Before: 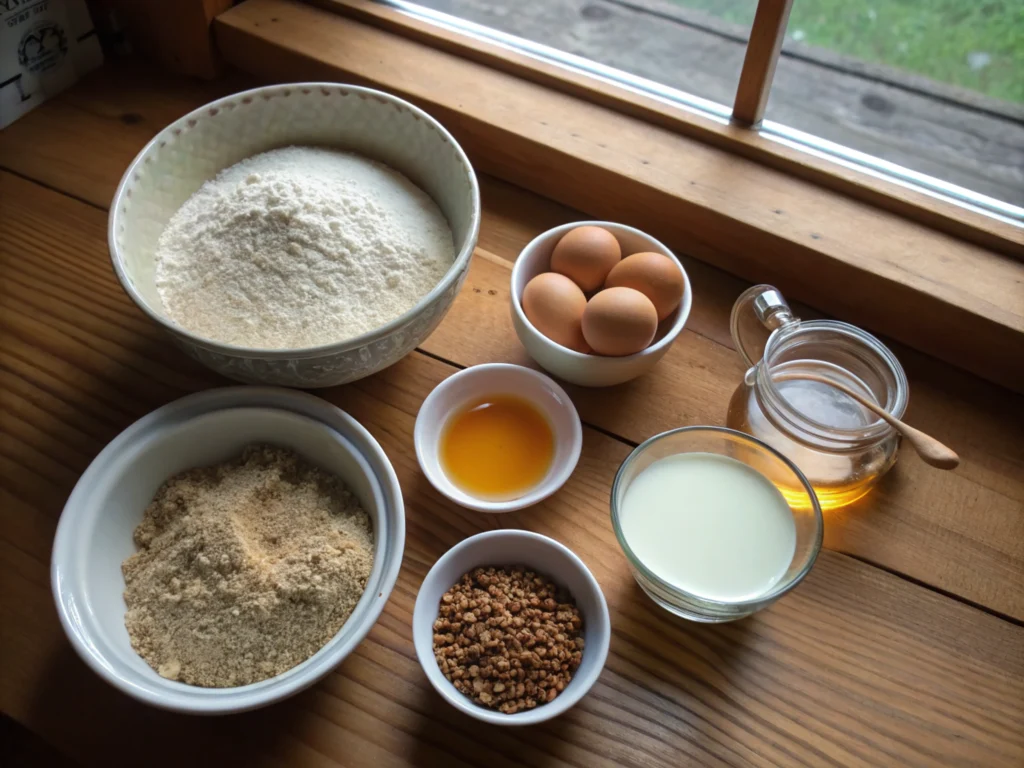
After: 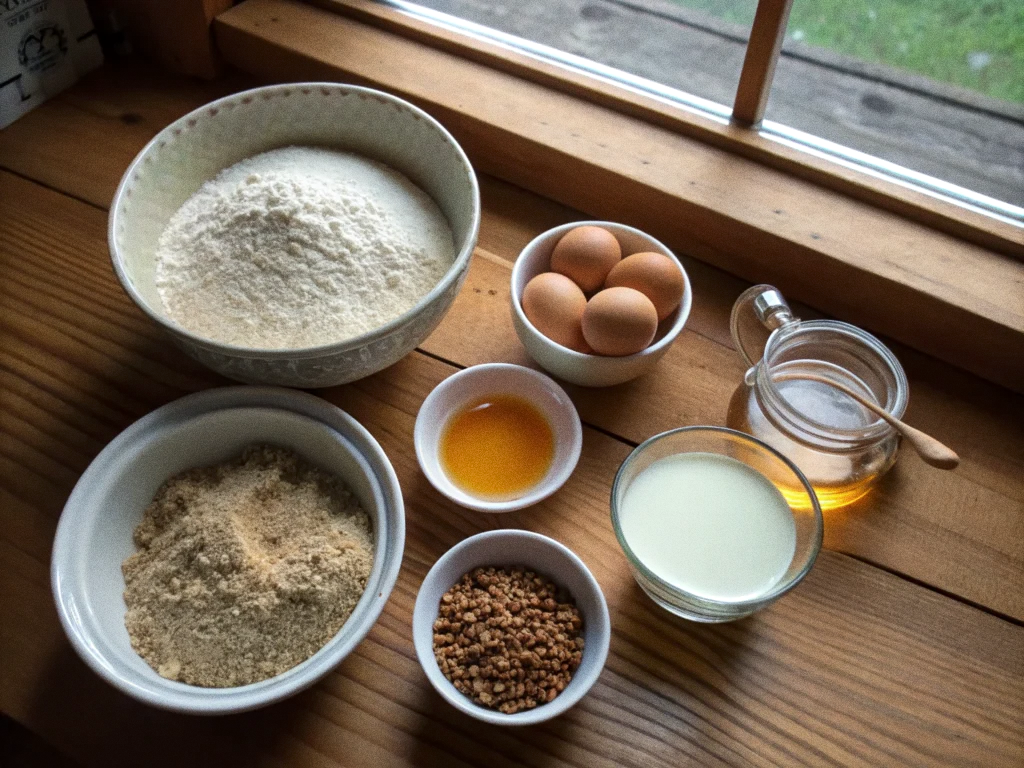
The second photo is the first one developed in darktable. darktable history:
grain: on, module defaults
local contrast: mode bilateral grid, contrast 20, coarseness 50, detail 120%, midtone range 0.2
